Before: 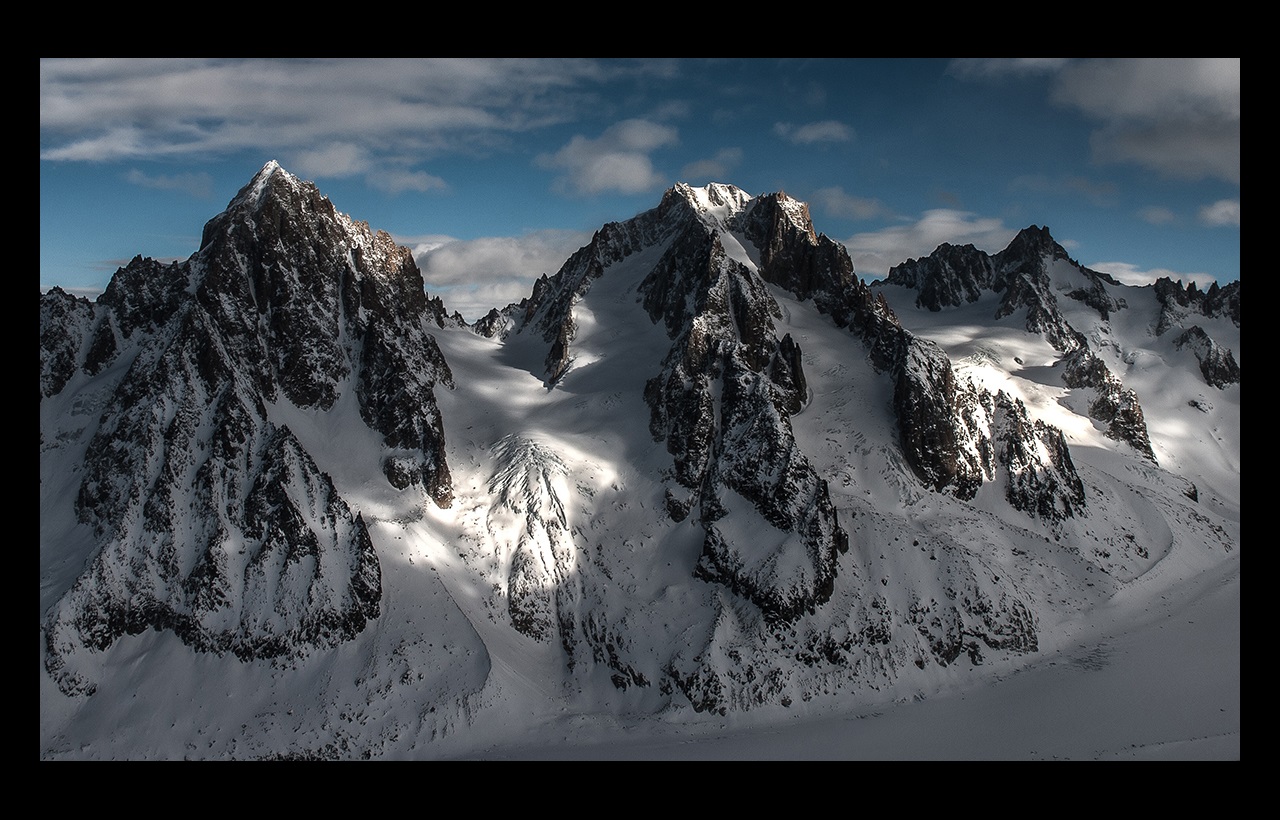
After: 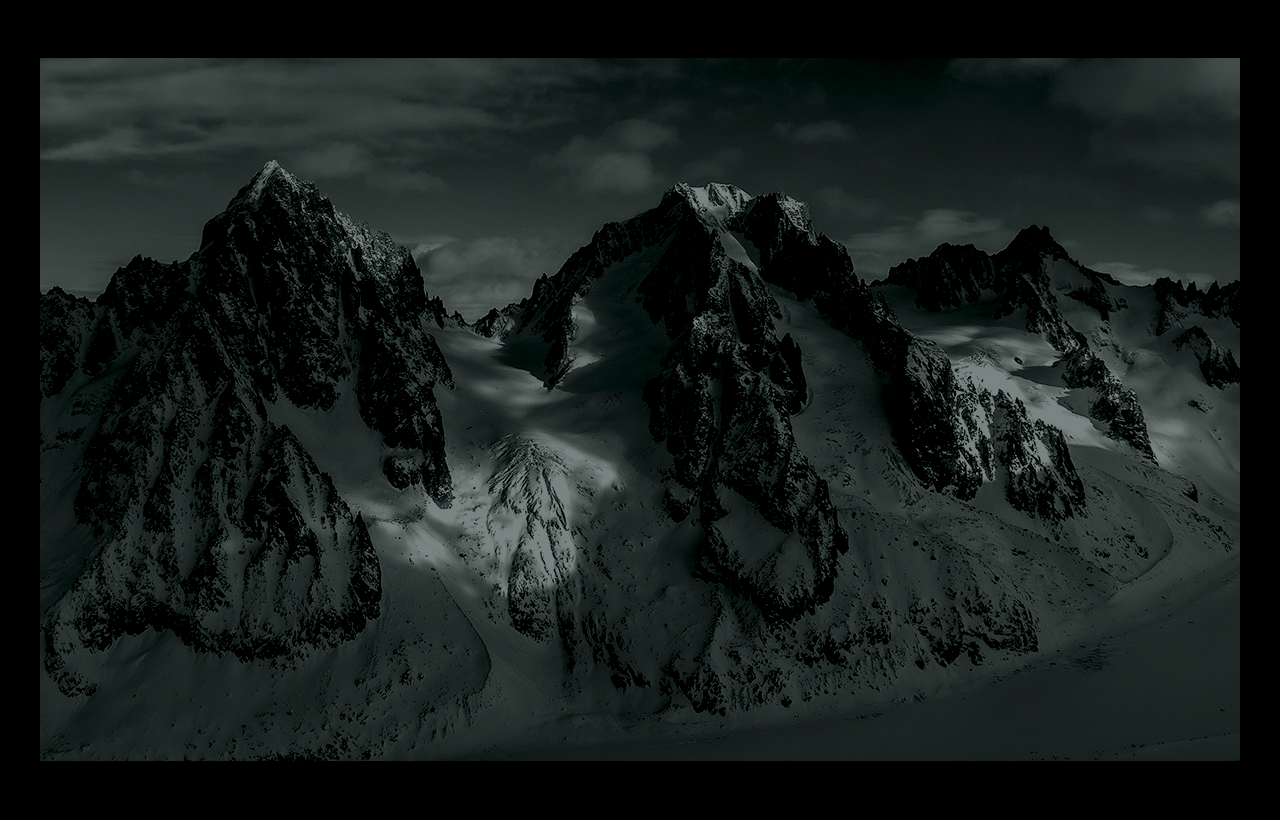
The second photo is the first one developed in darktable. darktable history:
colorize: hue 90°, saturation 19%, lightness 1.59%, version 1
exposure: black level correction 0.01, exposure 1 EV, compensate highlight preservation false
